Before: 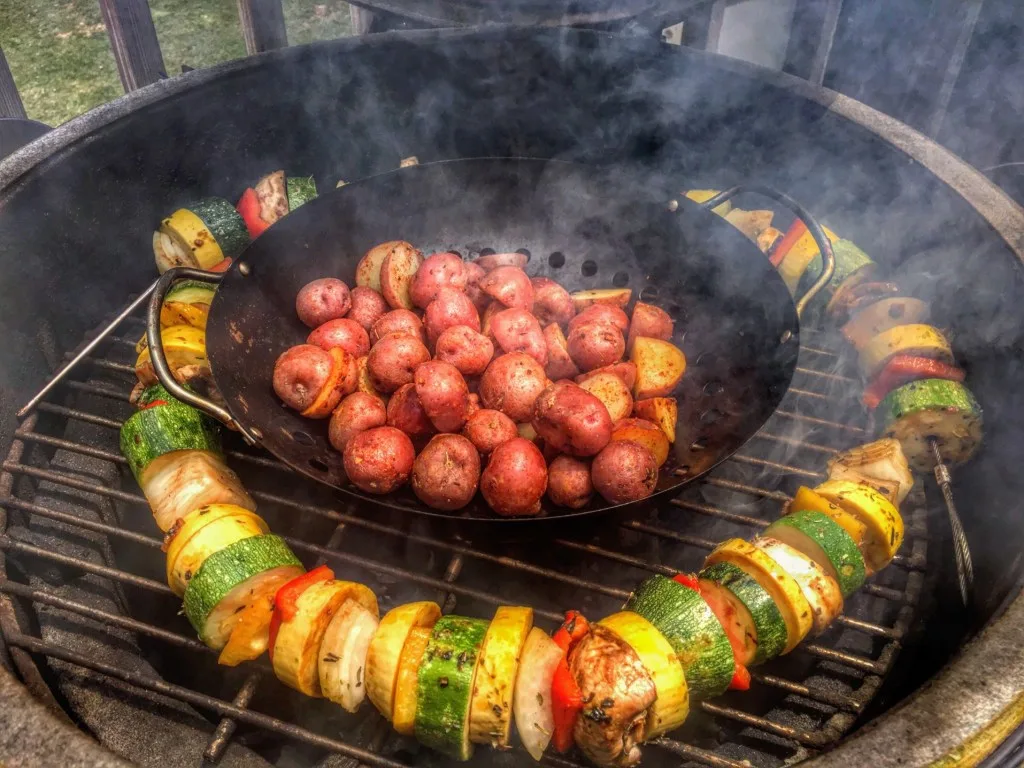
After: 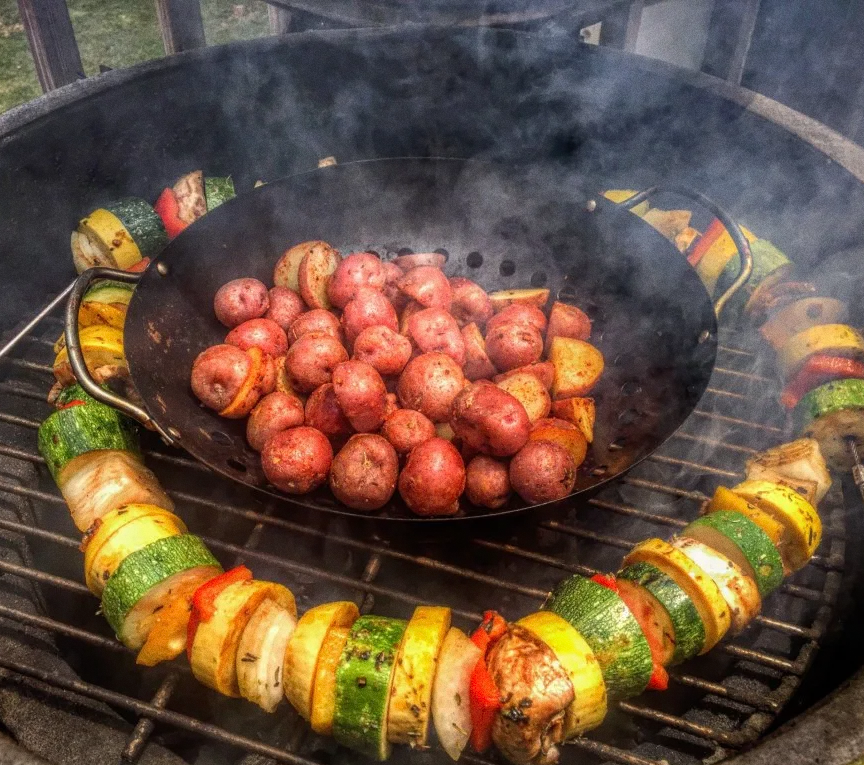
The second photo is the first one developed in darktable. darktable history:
vignetting: fall-off start 97.23%, saturation -0.024, center (-0.033, -0.042), width/height ratio 1.179, unbound false
grain: coarseness 0.09 ISO
crop: left 8.026%, right 7.374%
